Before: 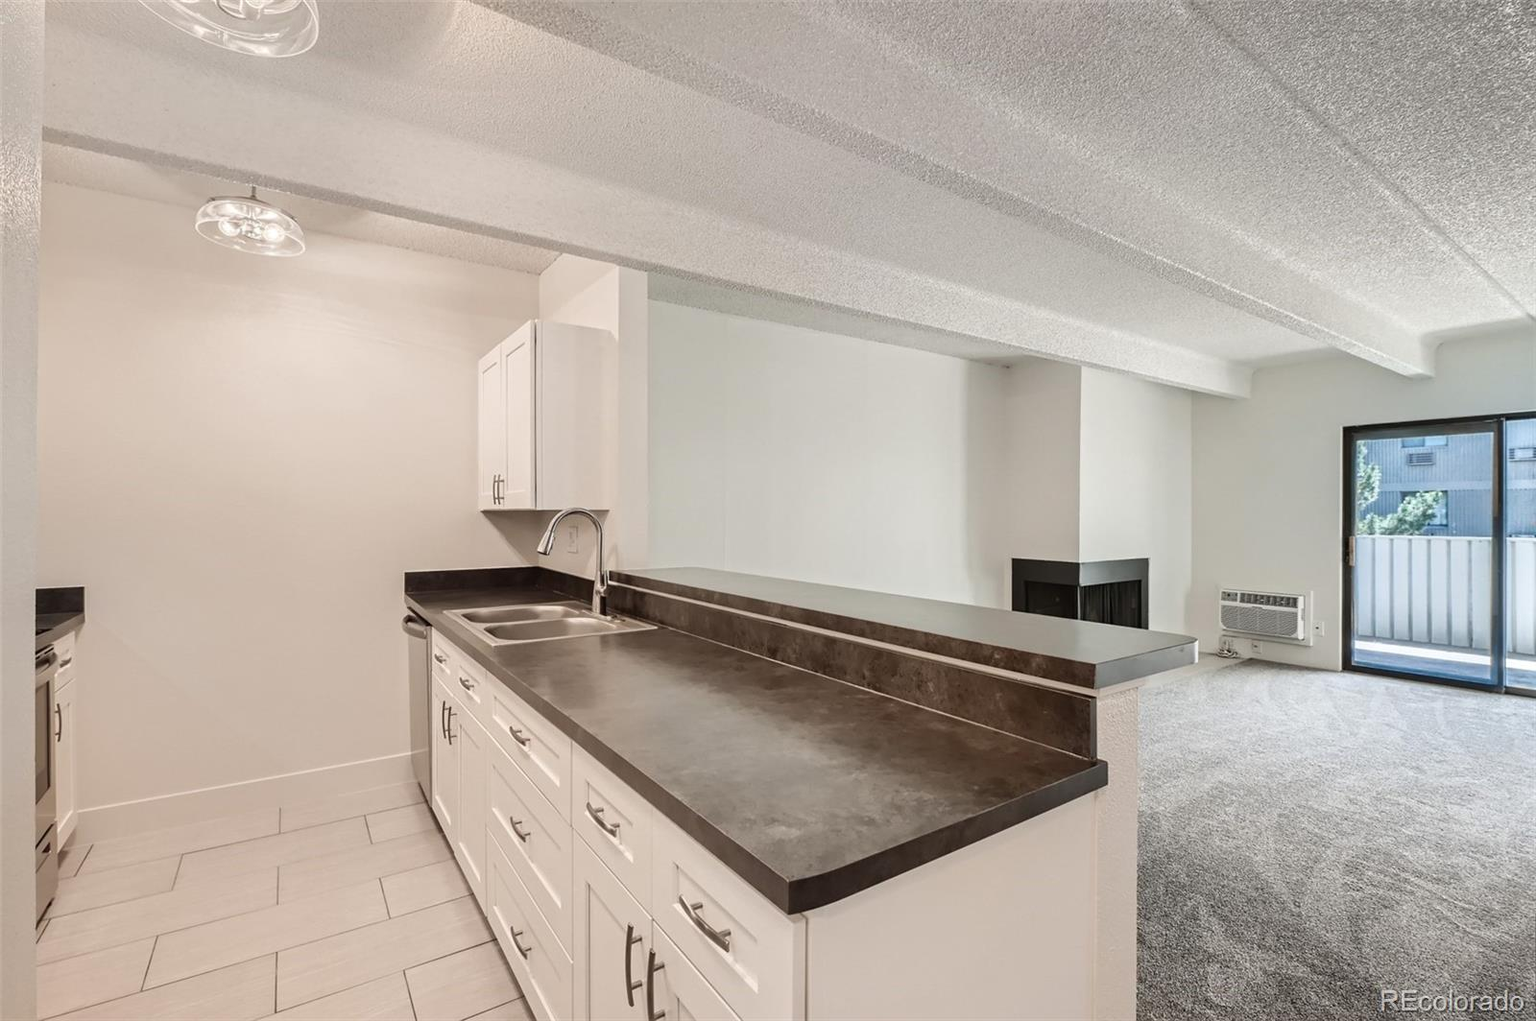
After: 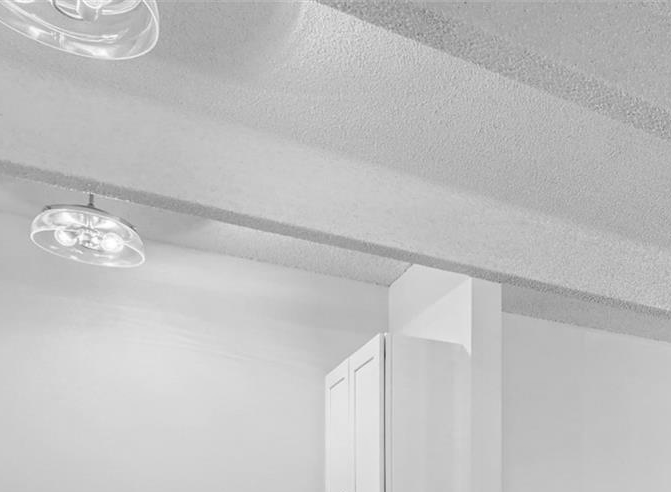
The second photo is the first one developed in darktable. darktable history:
crop and rotate: left 10.817%, top 0.062%, right 47.194%, bottom 53.626%
monochrome: on, module defaults
